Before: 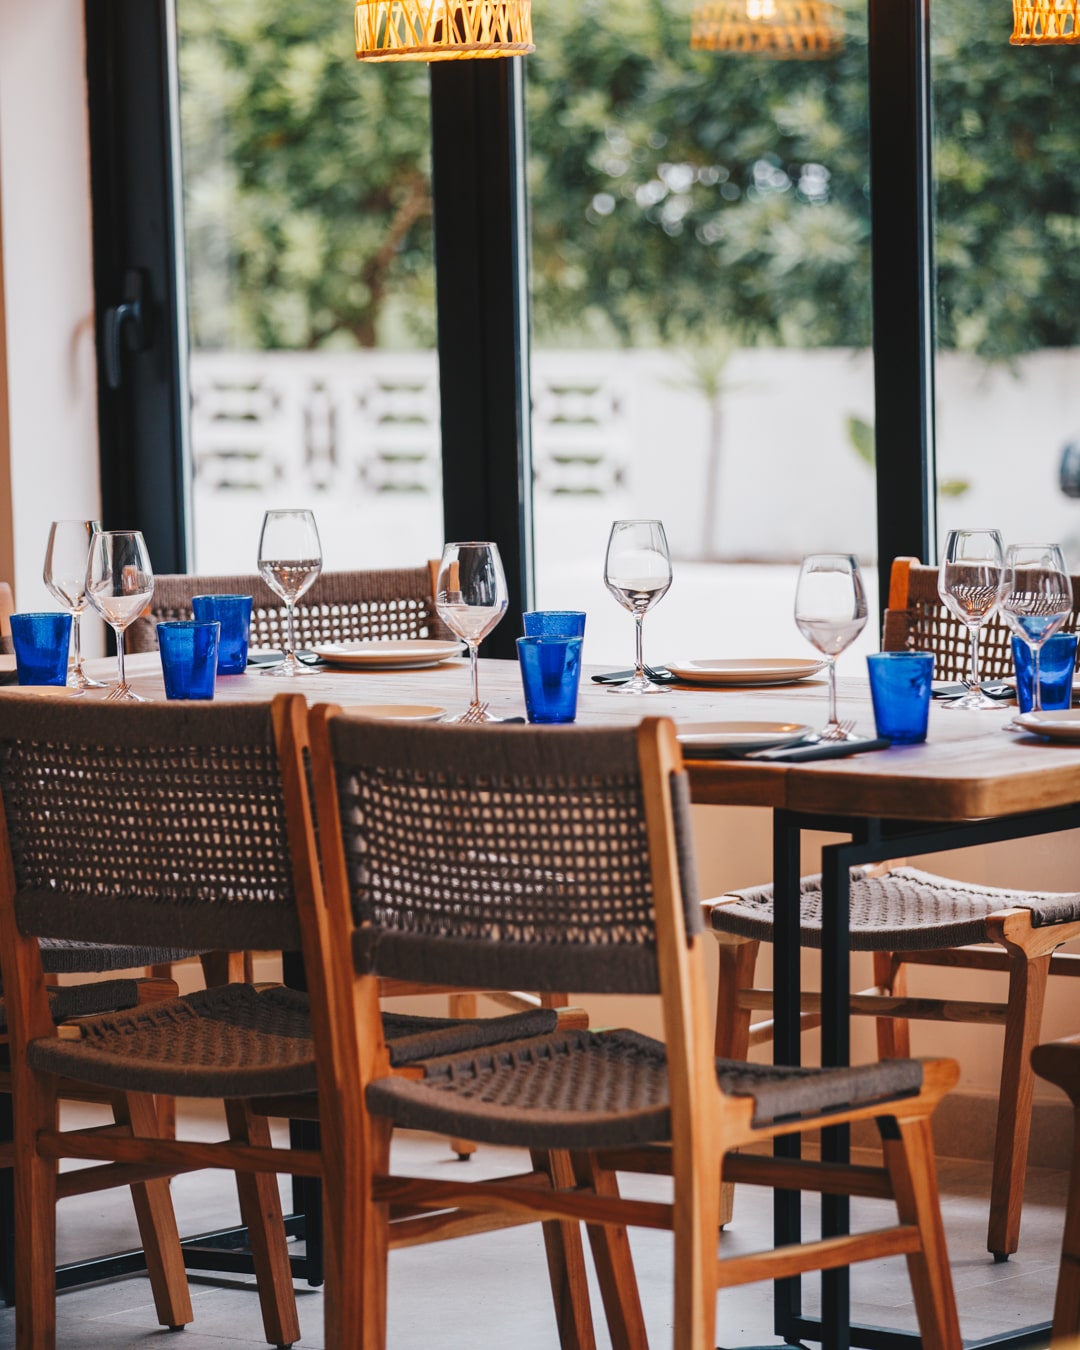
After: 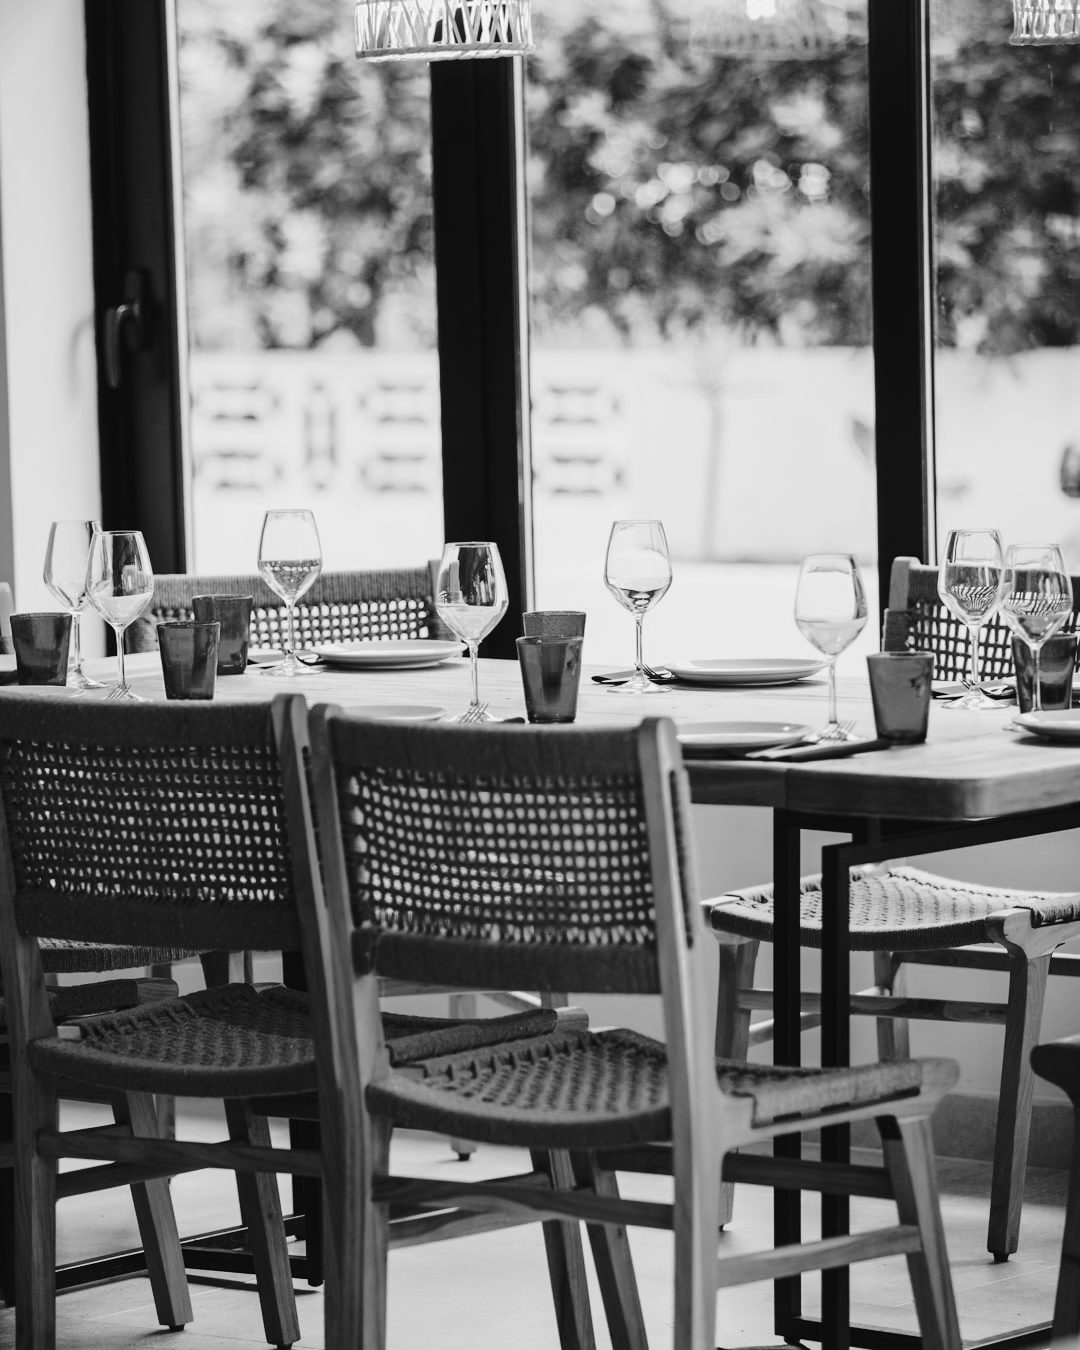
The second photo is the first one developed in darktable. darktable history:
tone curve: curves: ch0 [(0.014, 0) (0.13, 0.09) (0.227, 0.211) (0.33, 0.395) (0.494, 0.615) (0.662, 0.76) (0.795, 0.846) (1, 0.969)]; ch1 [(0, 0) (0.366, 0.367) (0.447, 0.416) (0.473, 0.484) (0.504, 0.502) (0.525, 0.518) (0.564, 0.601) (0.634, 0.66) (0.746, 0.804) (1, 1)]; ch2 [(0, 0) (0.333, 0.346) (0.375, 0.375) (0.424, 0.43) (0.476, 0.498) (0.496, 0.505) (0.517, 0.522) (0.548, 0.548) (0.579, 0.618) (0.651, 0.674) (0.688, 0.728) (1, 1)], color space Lab, independent channels
color zones: curves: ch0 [(0.002, 0.593) (0.143, 0.417) (0.285, 0.541) (0.455, 0.289) (0.608, 0.327) (0.727, 0.283) (0.869, 0.571) (1, 0.603)]; ch1 [(0, 0) (0.143, 0) (0.286, 0) (0.429, 0) (0.571, 0) (0.714, 0) (0.857, 0)]
